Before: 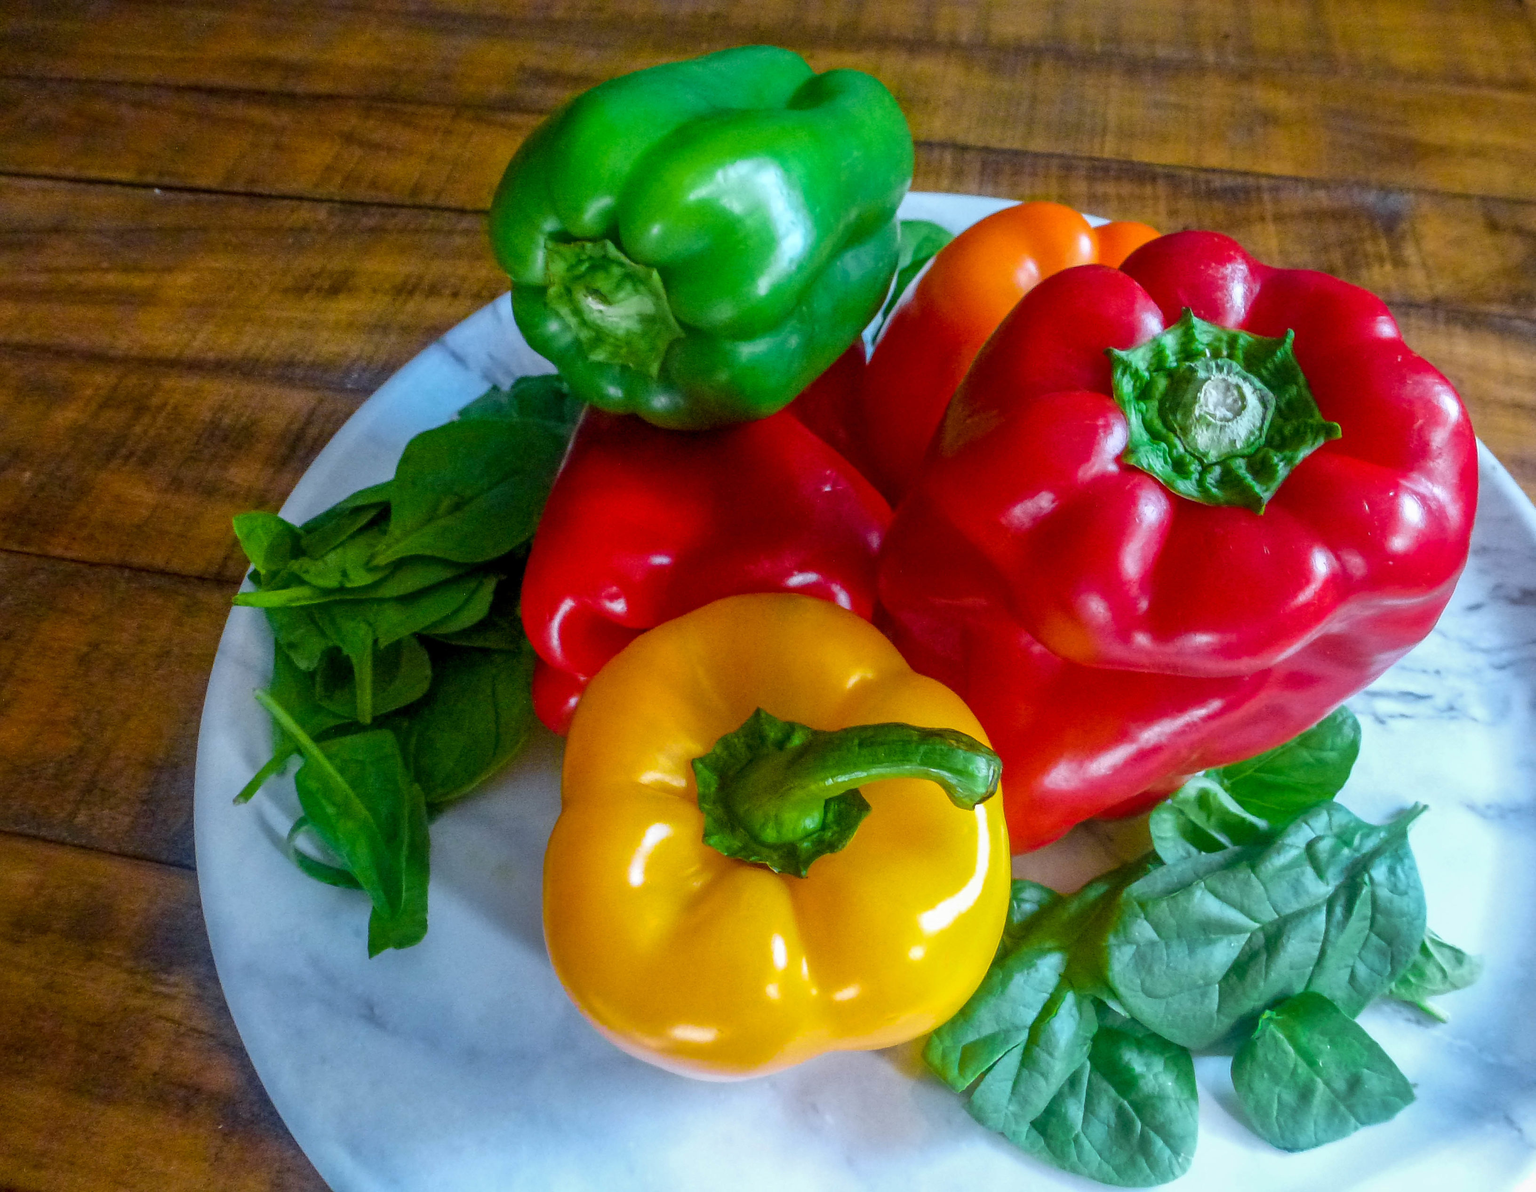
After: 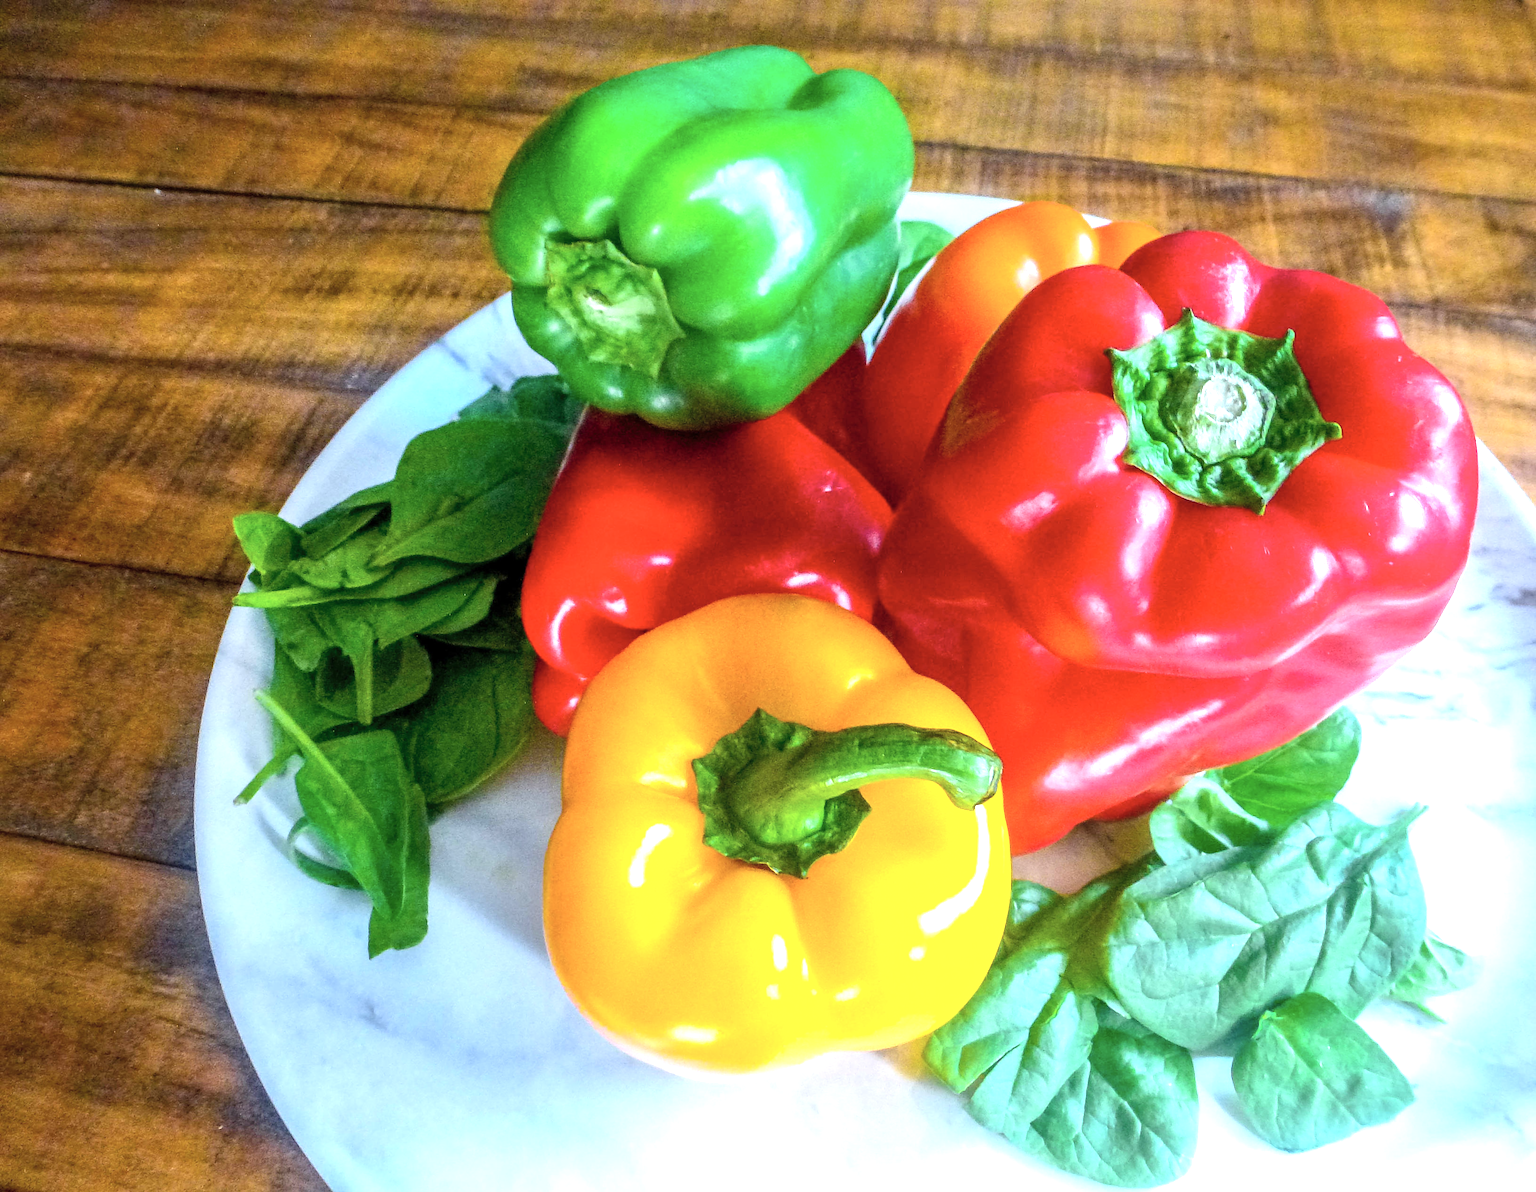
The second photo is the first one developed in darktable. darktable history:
tone curve: curves: ch0 [(0, 0) (0.55, 0.716) (0.841, 0.969)], color space Lab, independent channels, preserve colors basic power
levels: levels [0, 0.43, 0.859]
